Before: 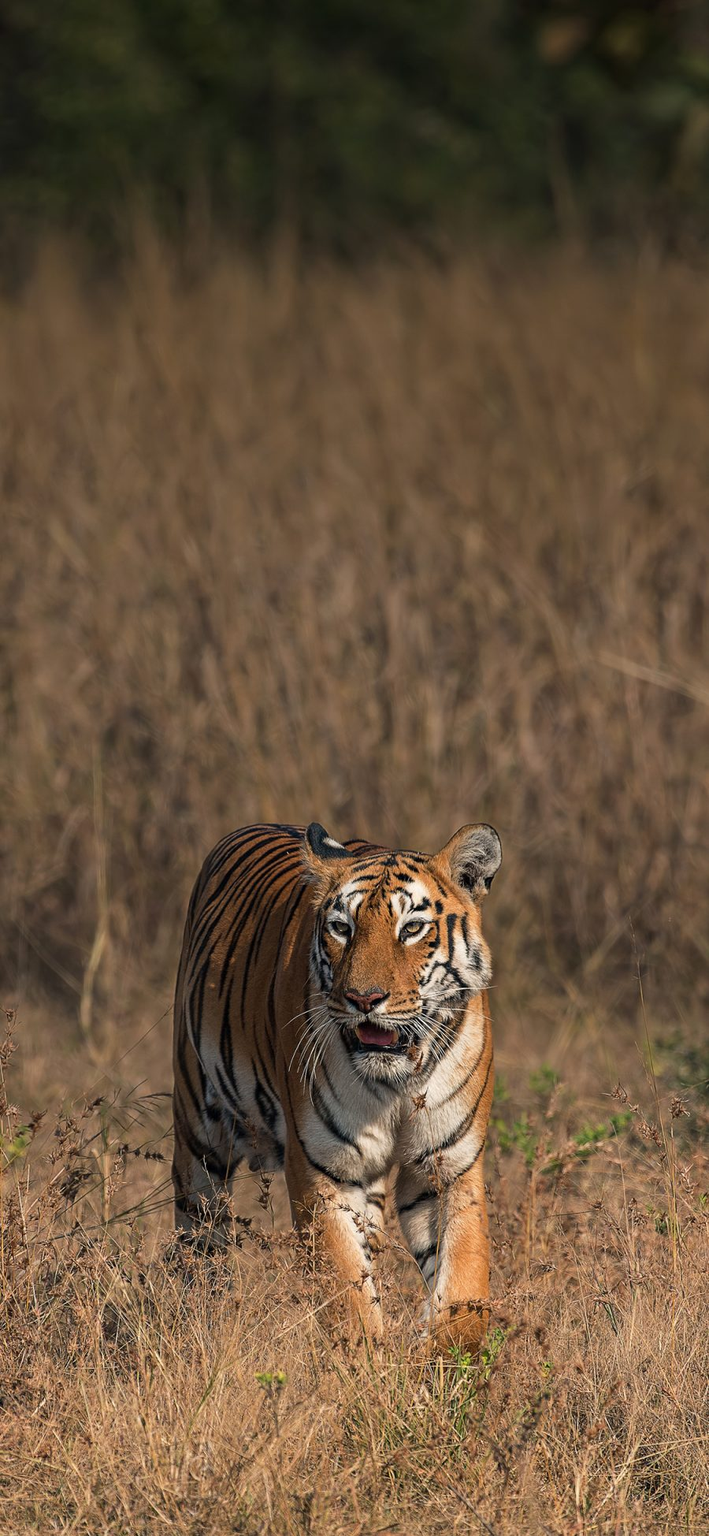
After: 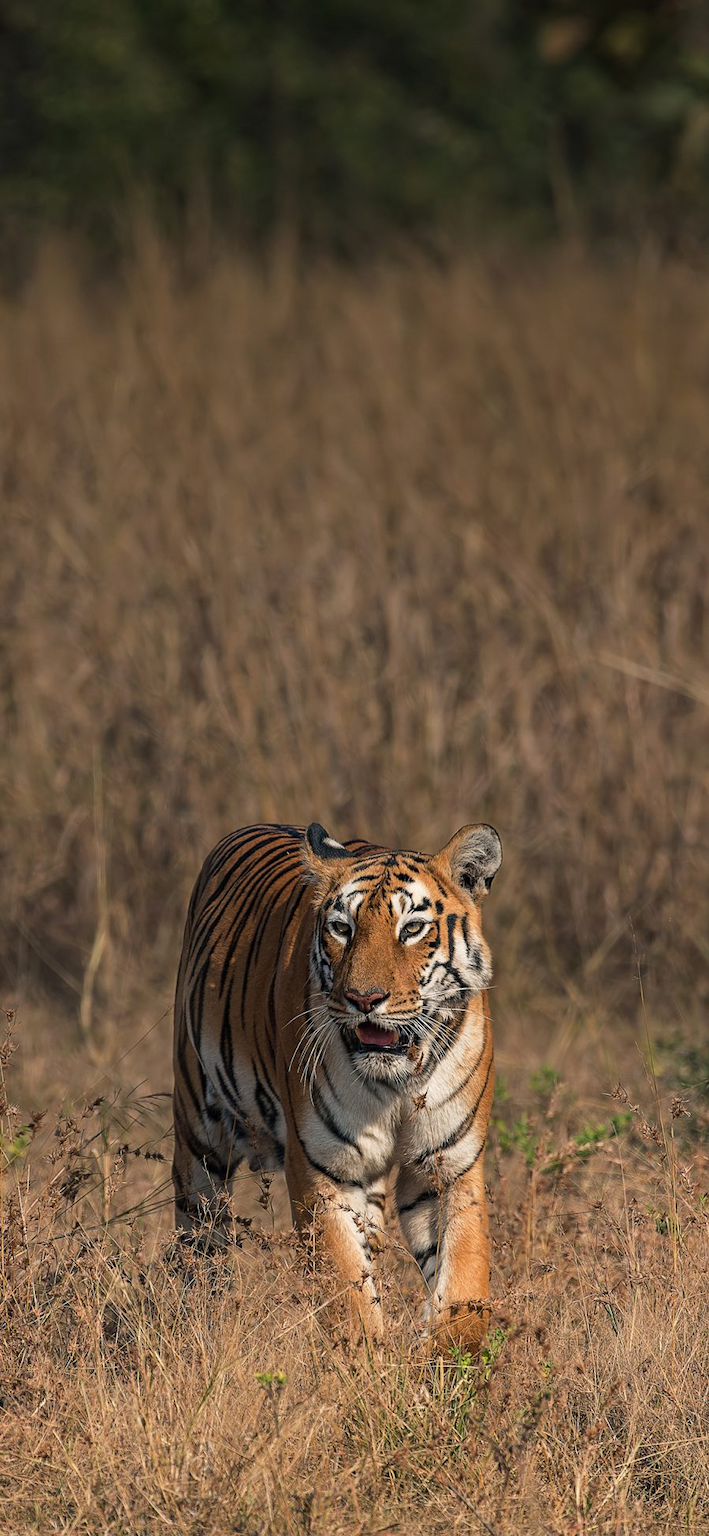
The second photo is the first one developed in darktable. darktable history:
shadows and highlights: shadows 20.96, highlights -83.01, soften with gaussian
